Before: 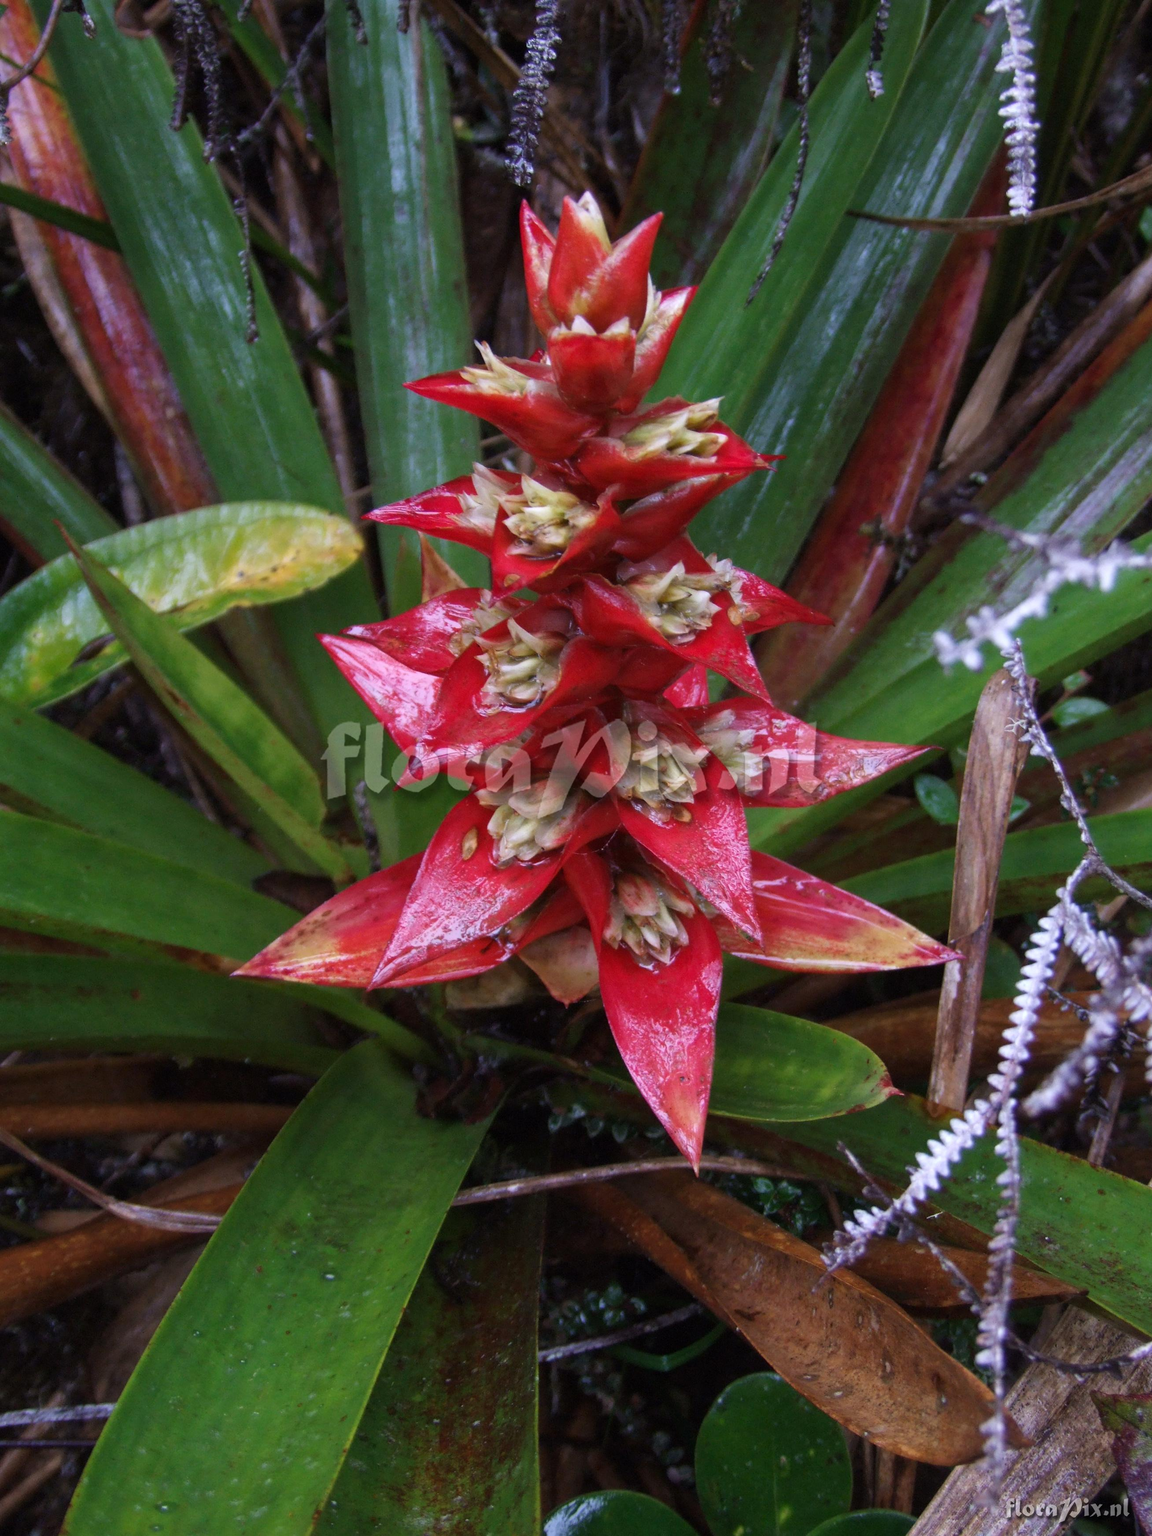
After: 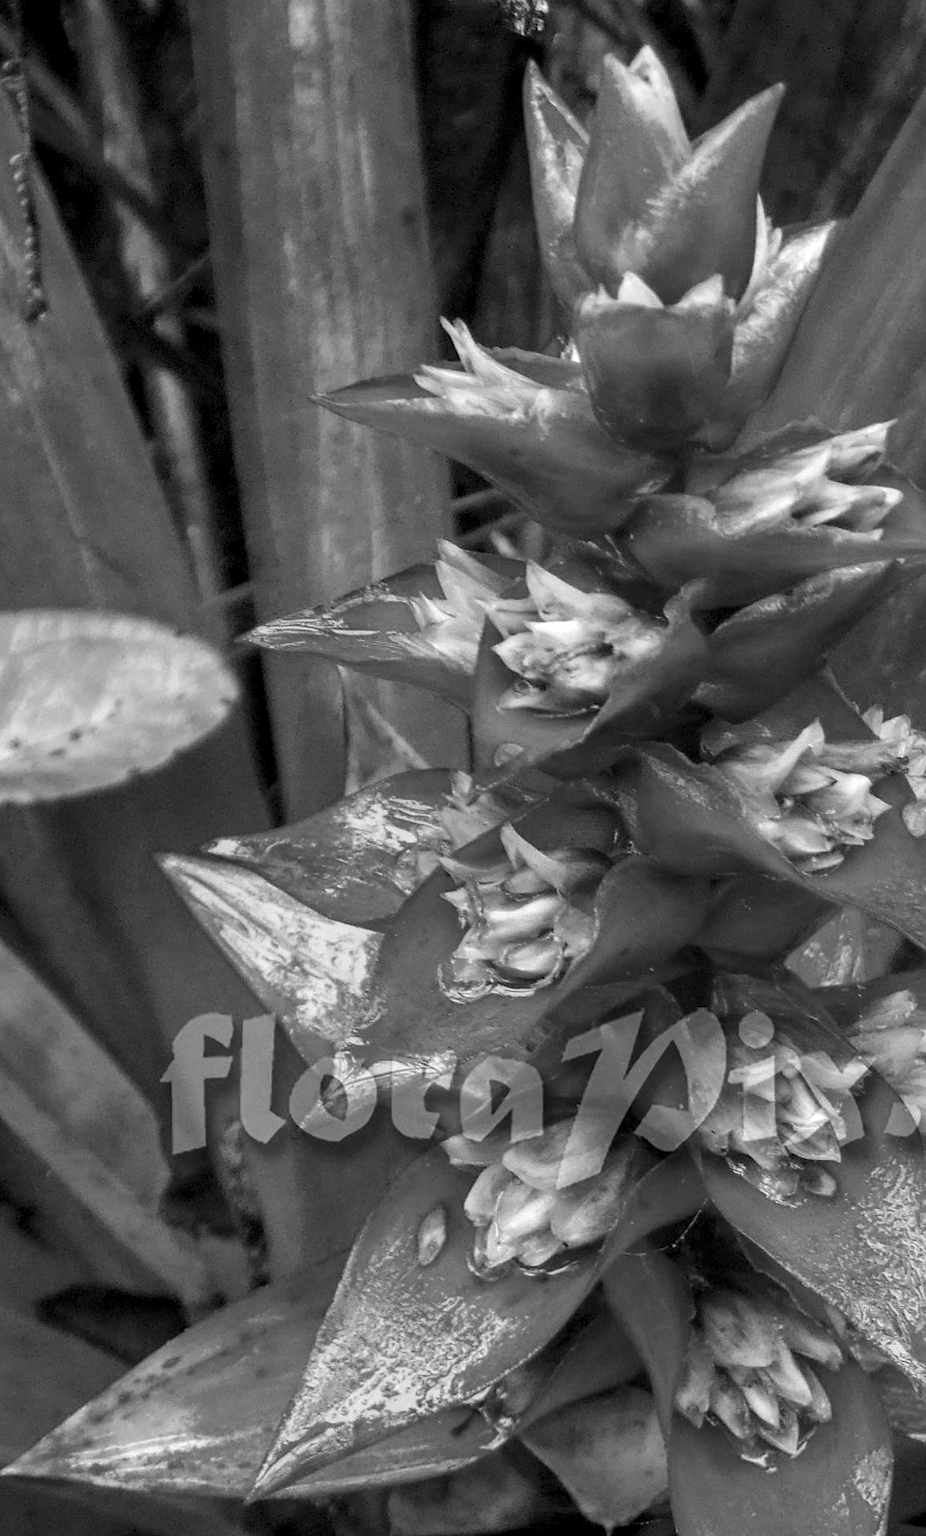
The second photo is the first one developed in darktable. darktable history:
local contrast: detail 130%
sharpen: amount 0.2
crop: left 20.248%, top 10.86%, right 35.675%, bottom 34.321%
exposure: exposure 0.15 EV, compensate highlight preservation false
monochrome: on, module defaults
